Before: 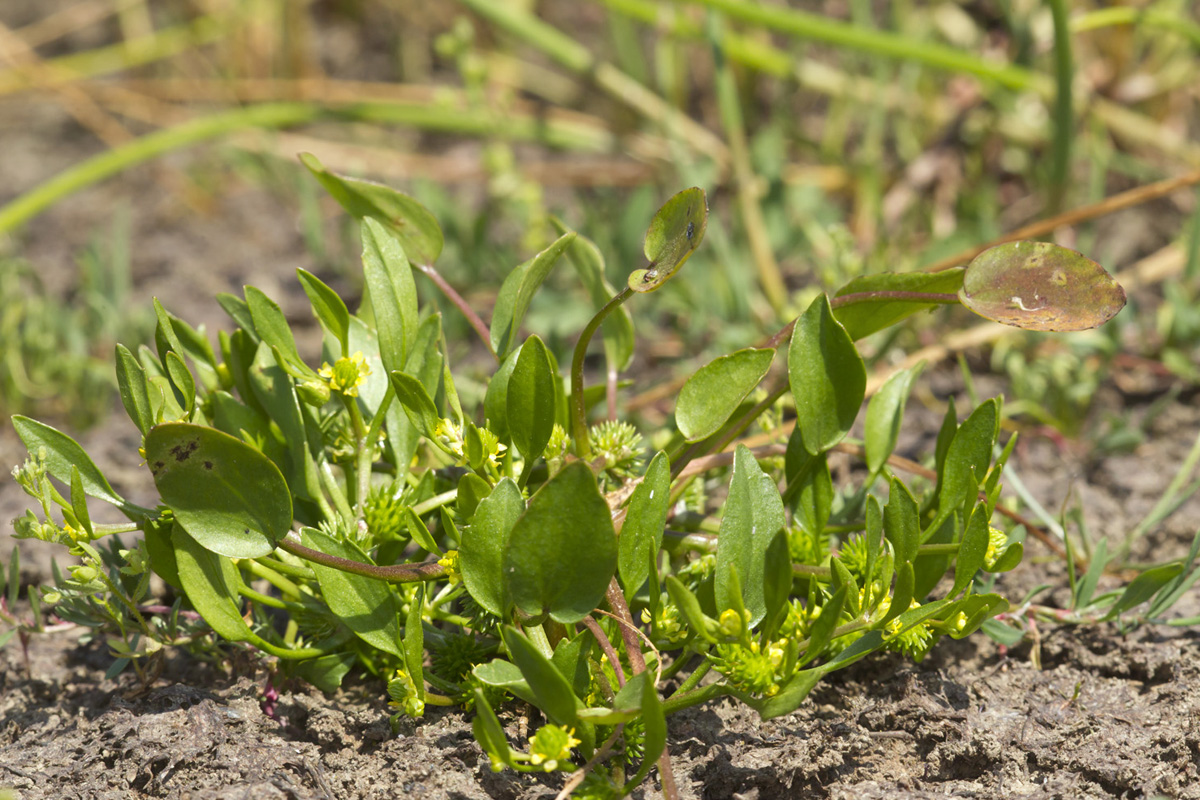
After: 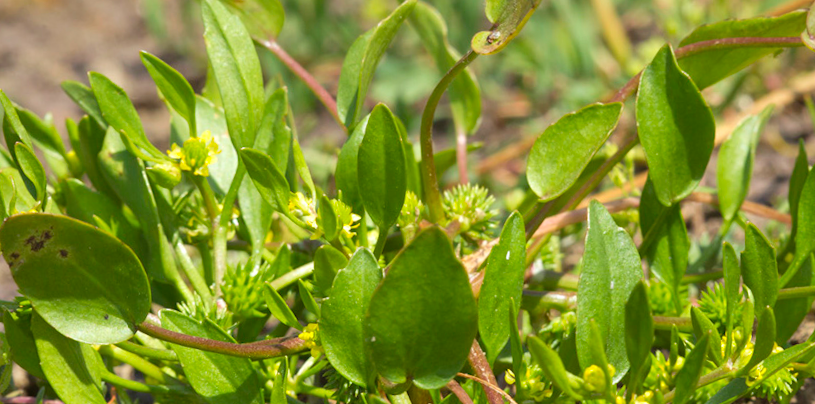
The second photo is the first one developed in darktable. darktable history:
contrast brightness saturation: contrast 0.03, brightness 0.06, saturation 0.13
crop: left 11.123%, top 27.61%, right 18.3%, bottom 17.034%
rotate and perspective: rotation -3.52°, crop left 0.036, crop right 0.964, crop top 0.081, crop bottom 0.919
